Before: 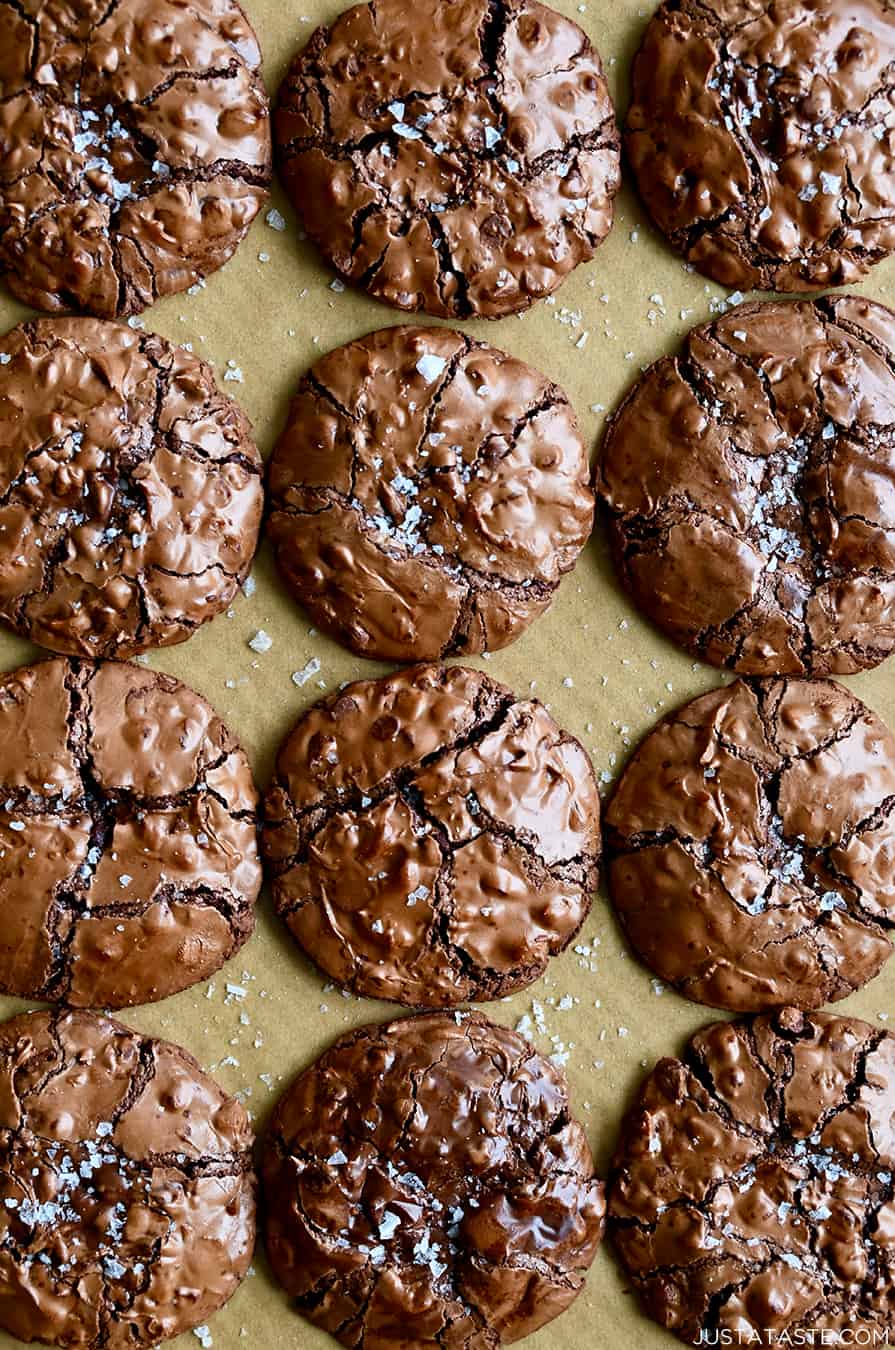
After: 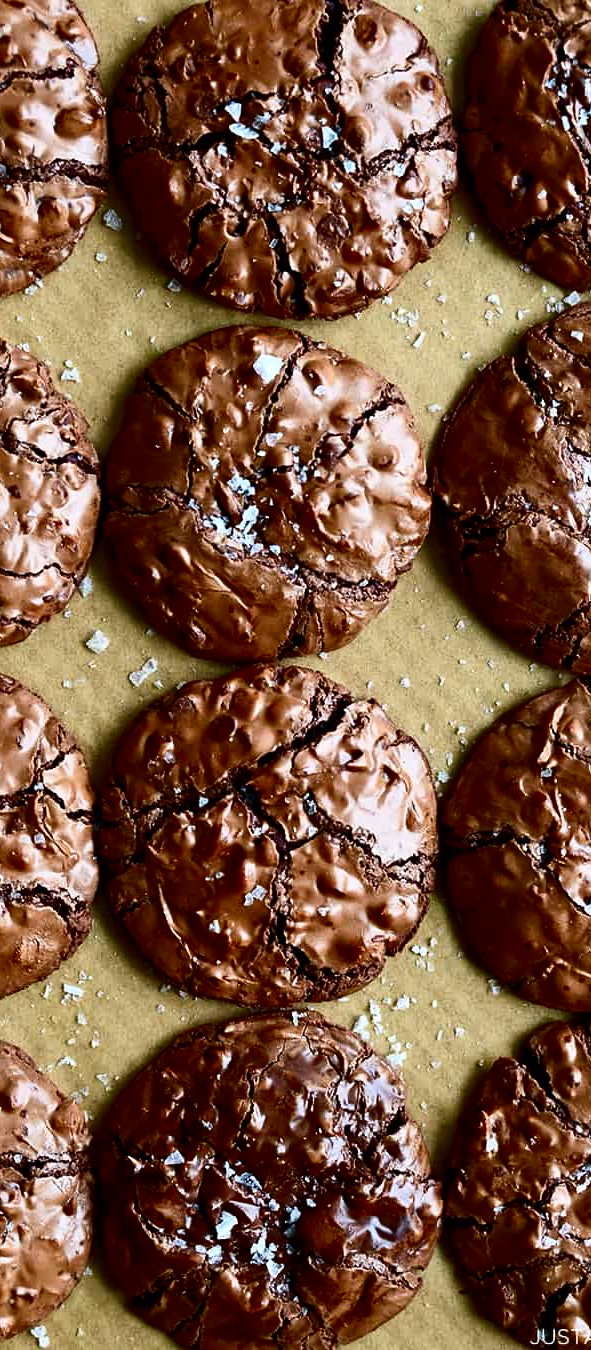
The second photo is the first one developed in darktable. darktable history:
contrast brightness saturation: contrast 0.205, brightness -0.114, saturation 0.099
levels: black 0.099%, levels [0, 0.492, 0.984]
crop and rotate: left 18.305%, right 15.658%
